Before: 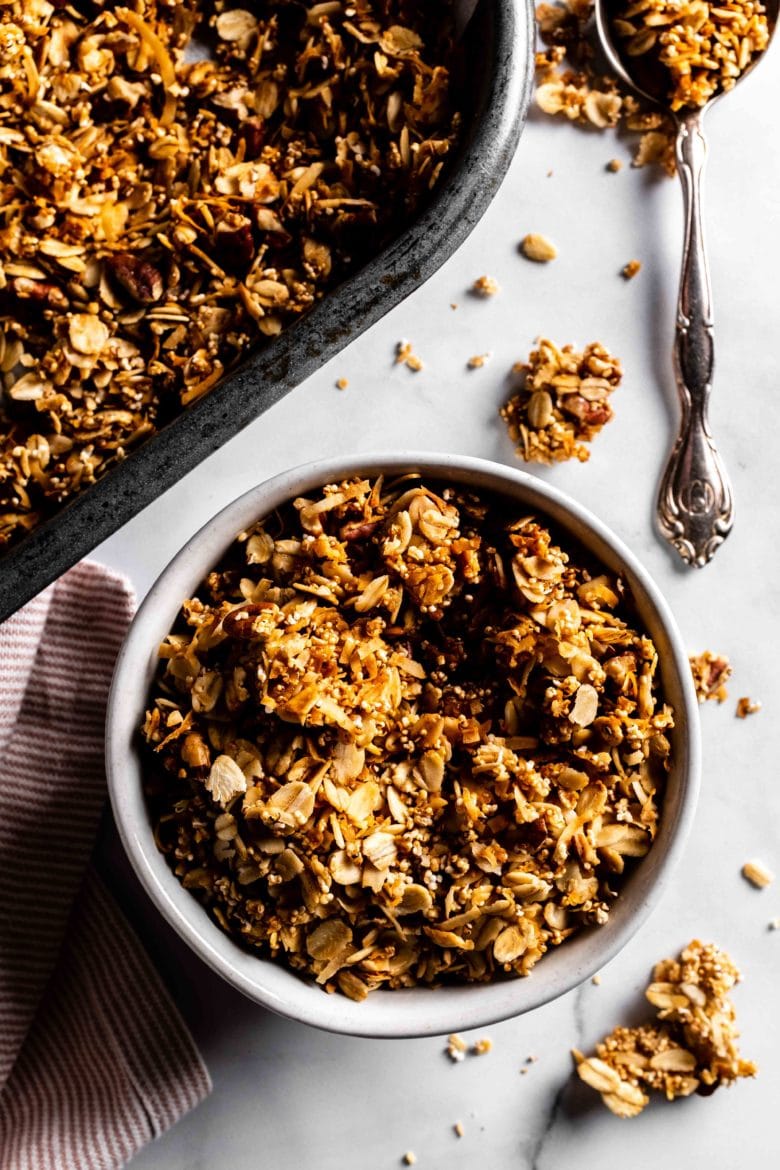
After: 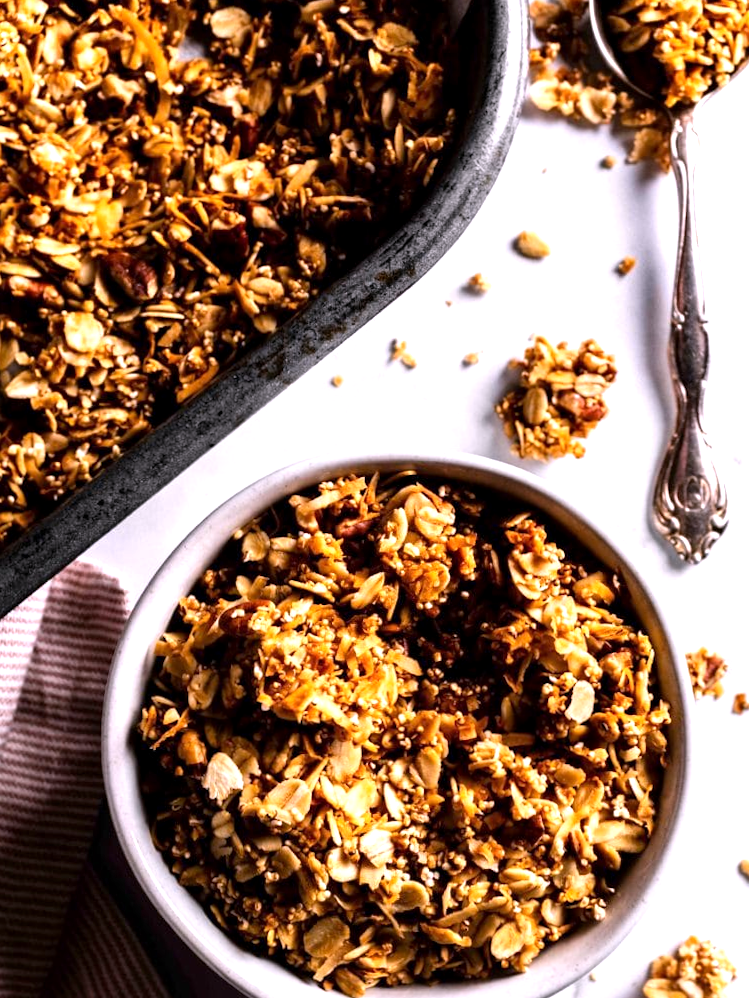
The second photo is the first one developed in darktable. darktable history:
exposure: black level correction 0.001, exposure 0.5 EV, compensate exposure bias true, compensate highlight preservation false
crop and rotate: angle 0.2°, left 0.275%, right 3.127%, bottom 14.18%
white balance: red 1.05, blue 1.072
